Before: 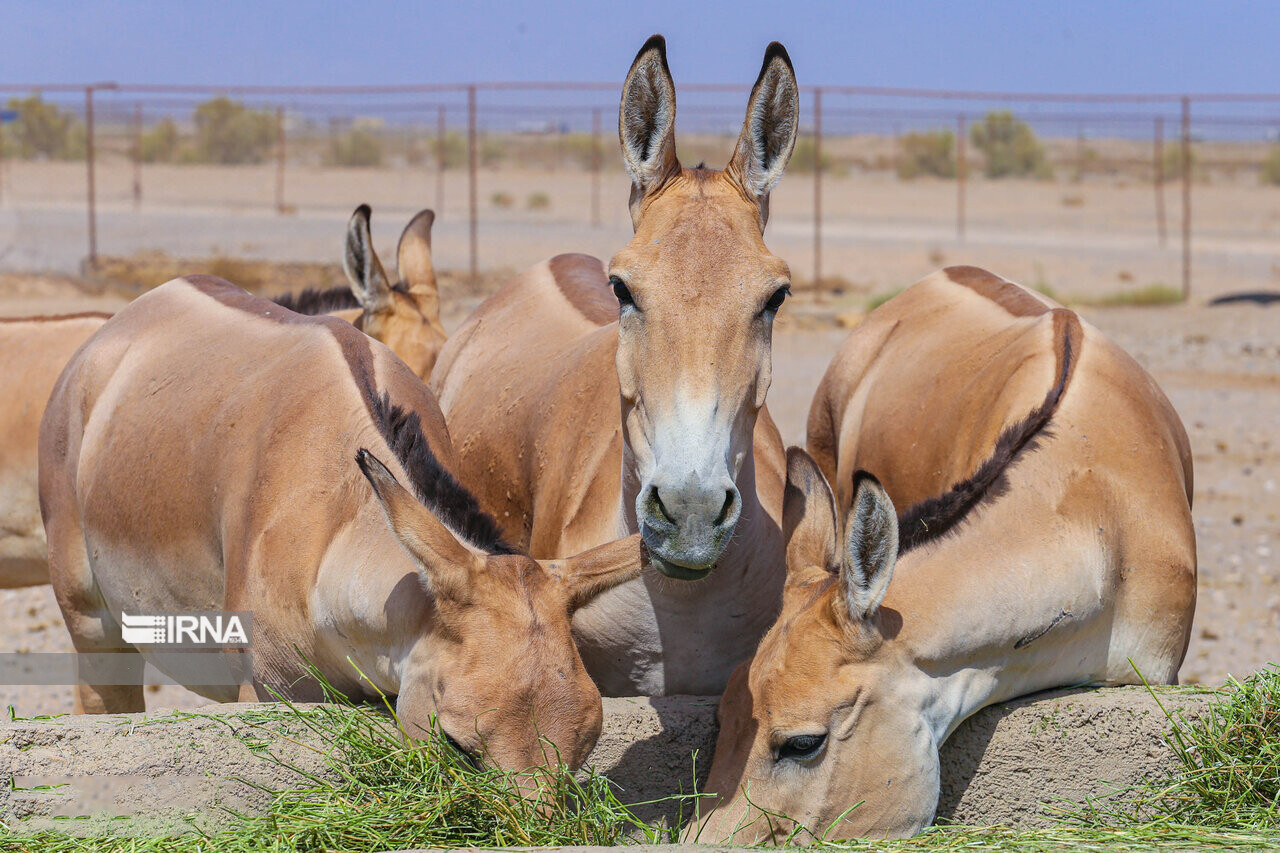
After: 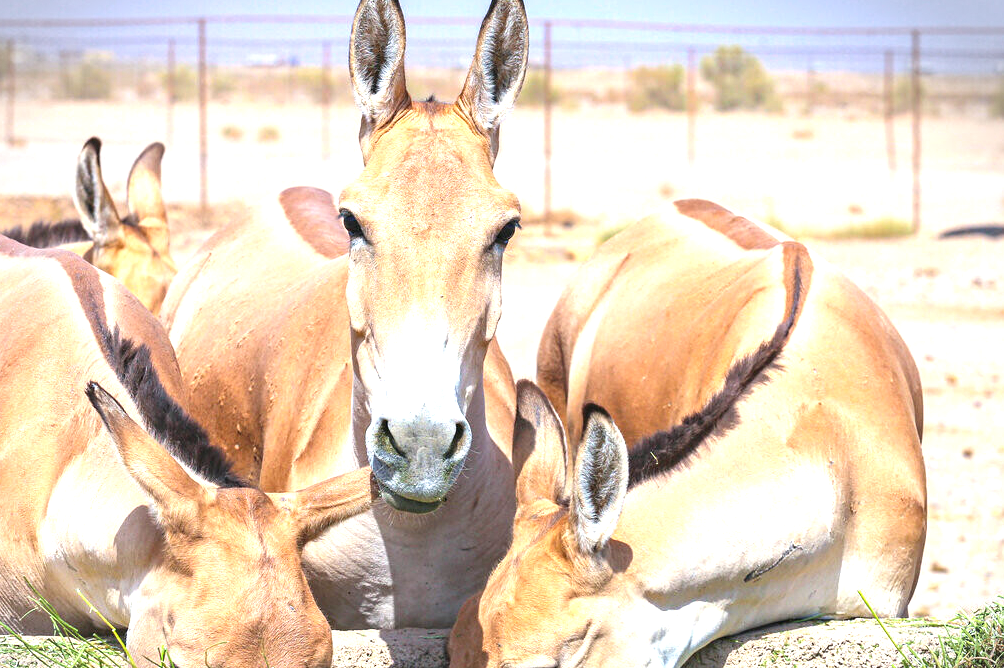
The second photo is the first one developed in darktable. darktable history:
exposure: black level correction 0, exposure 1.448 EV, compensate highlight preservation false
crop and rotate: left 21.105%, top 7.987%, right 0.389%, bottom 13.625%
vignetting: fall-off start 99.48%, center (-0.037, 0.144), width/height ratio 1.323, dithering 8-bit output
